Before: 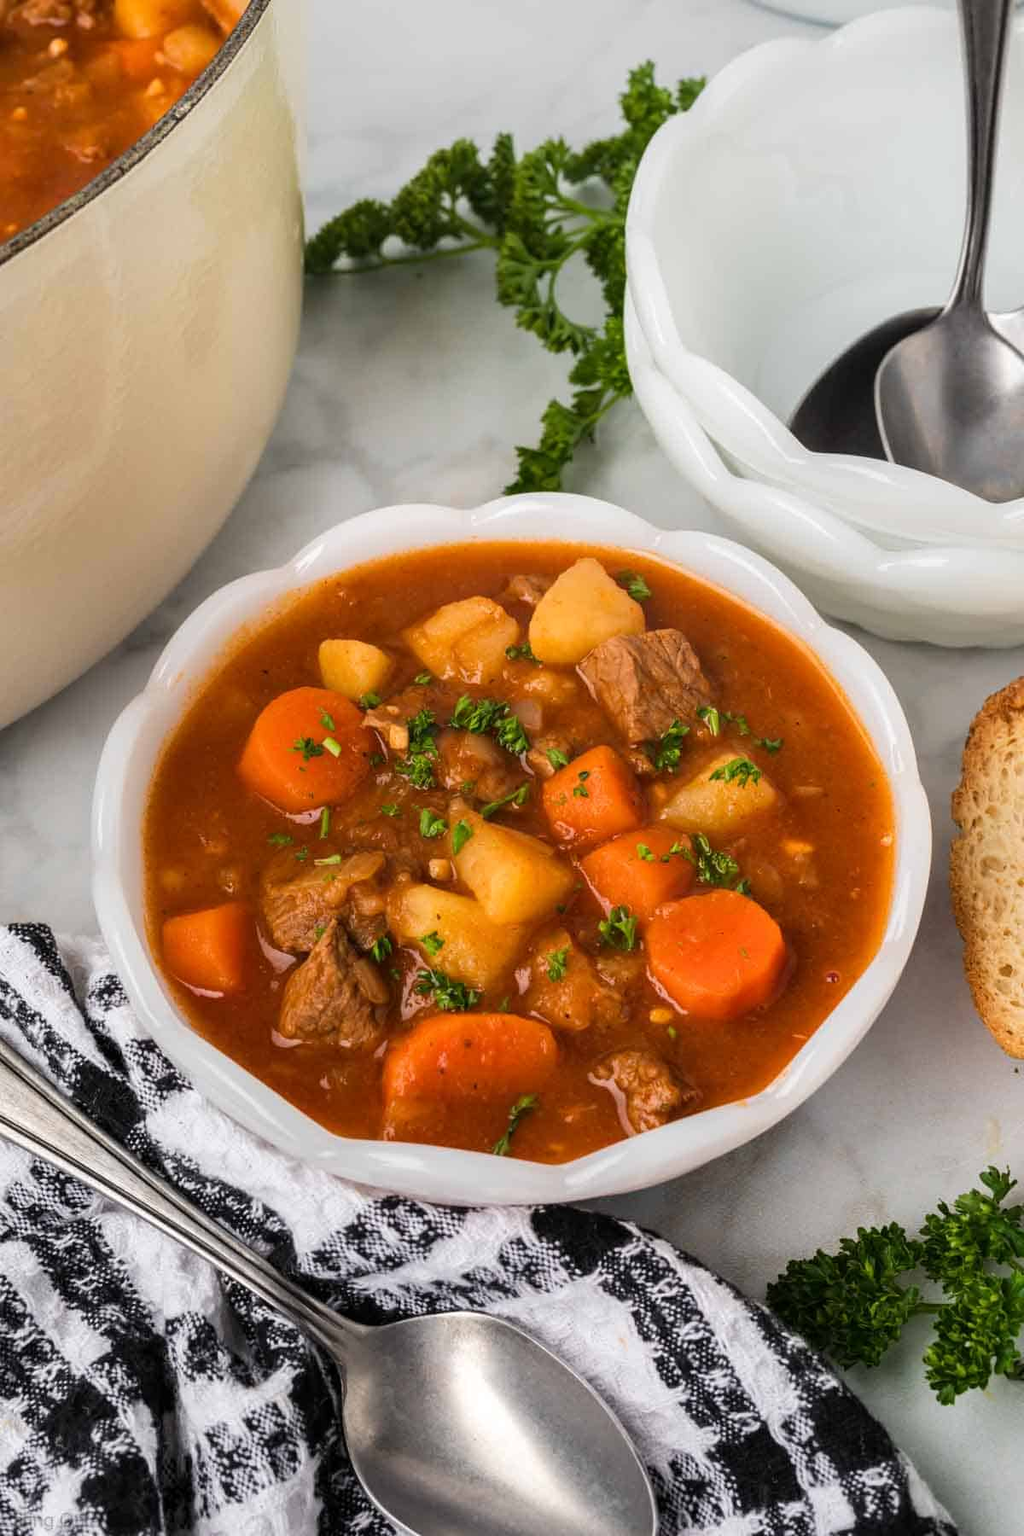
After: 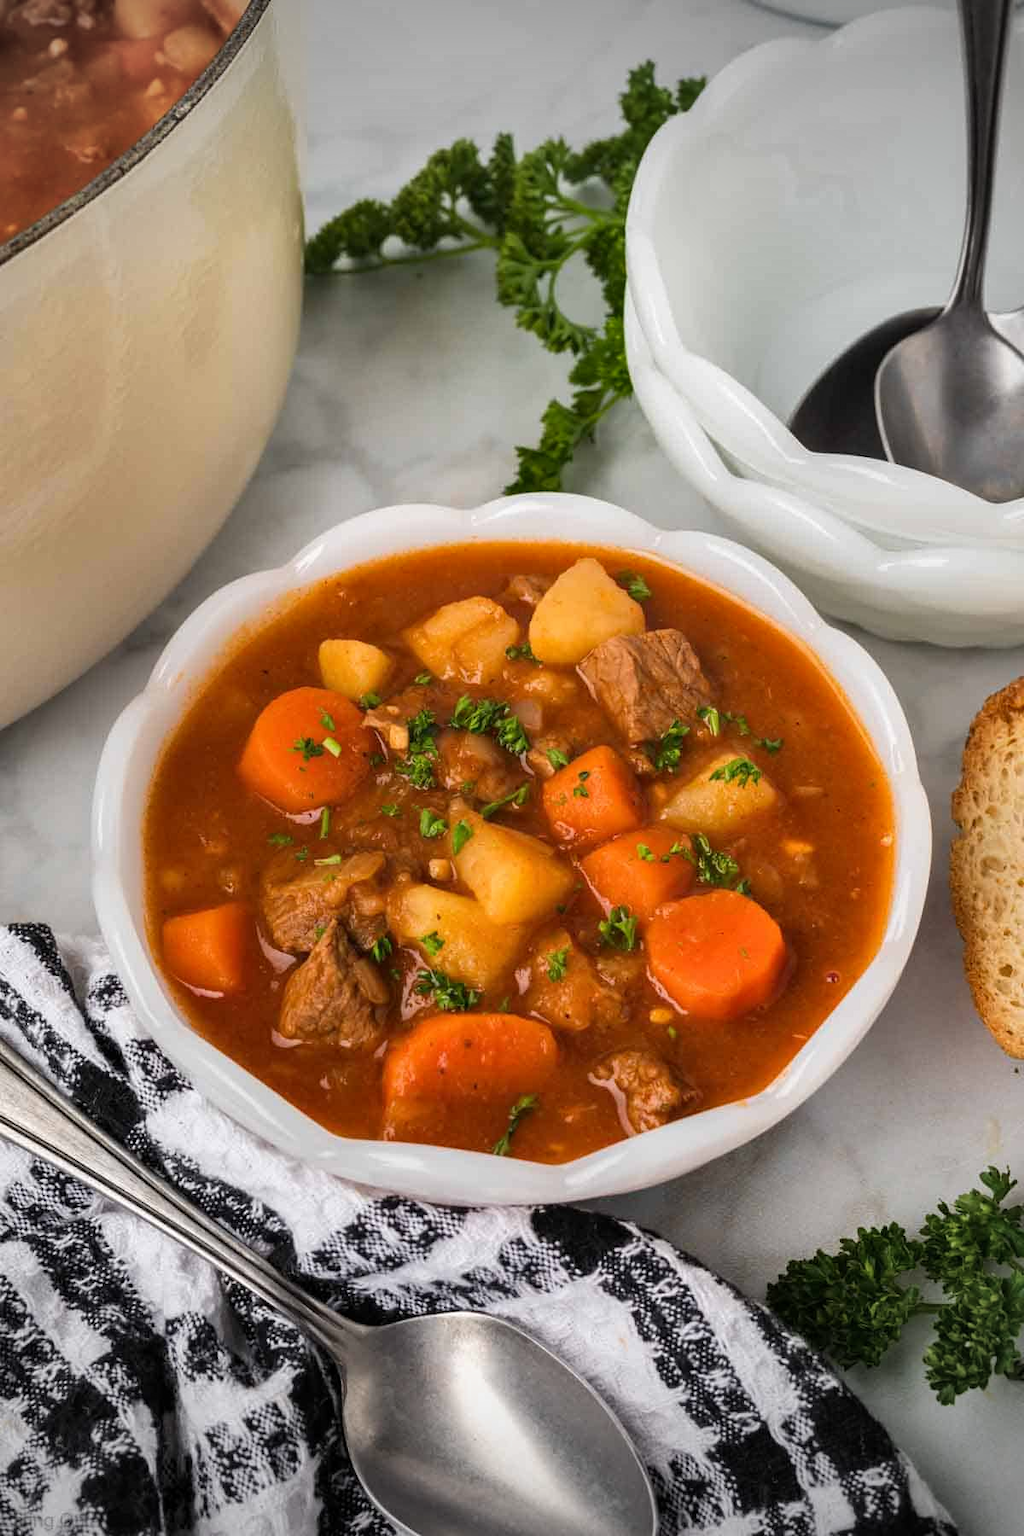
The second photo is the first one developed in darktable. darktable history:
shadows and highlights: soften with gaussian
vignetting: brightness -0.522, saturation -0.511, center (-0.118, -0.002), width/height ratio 1.1
